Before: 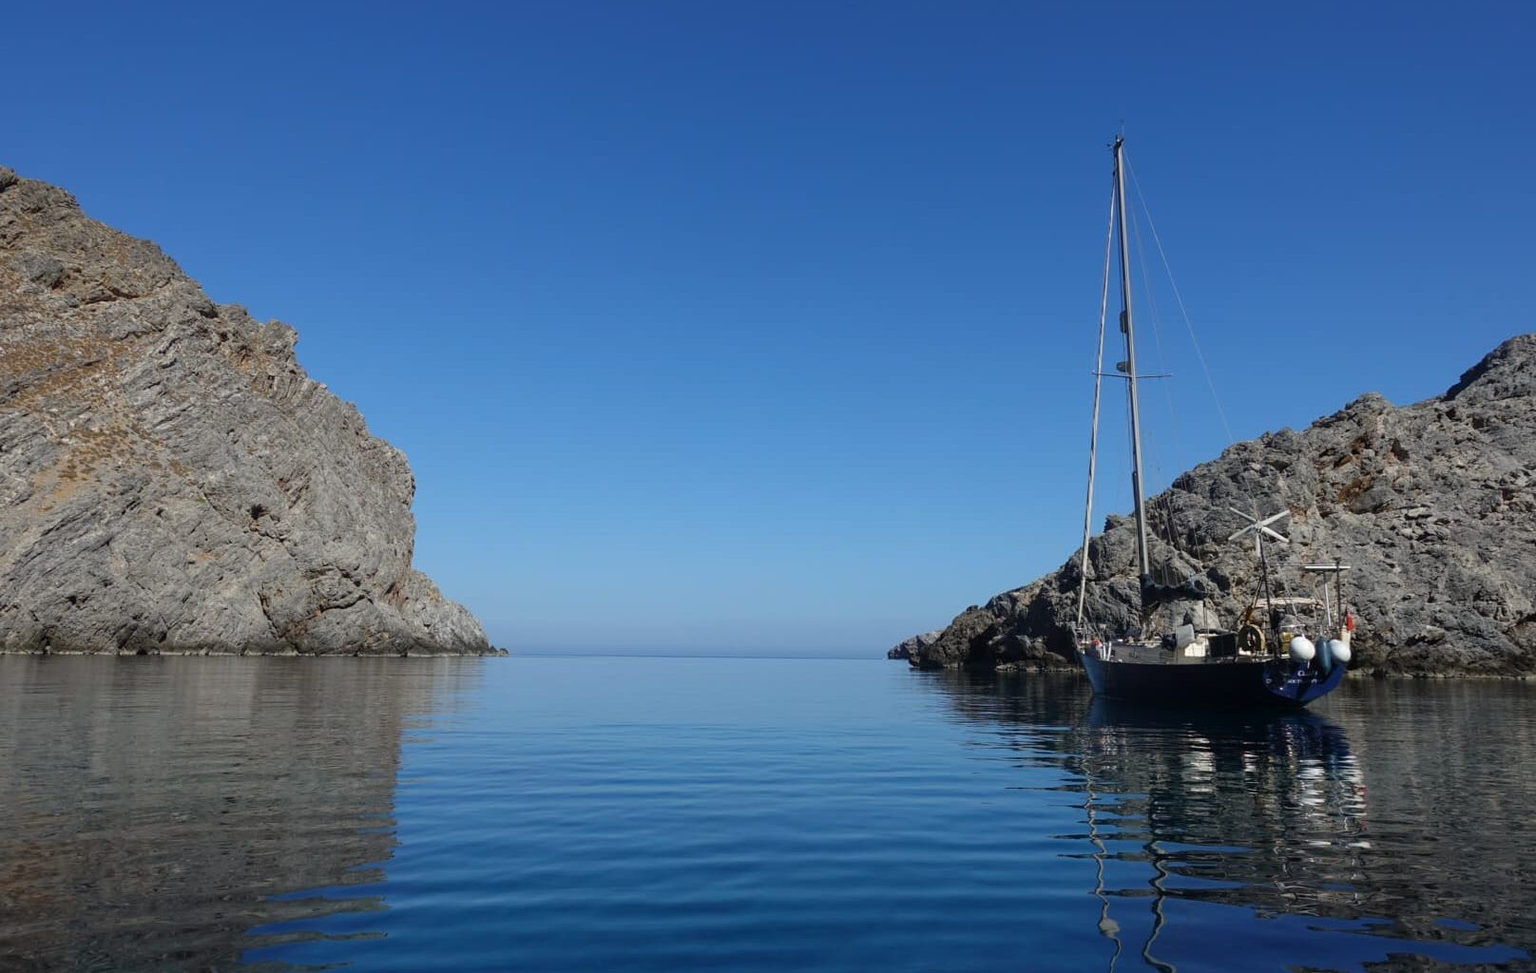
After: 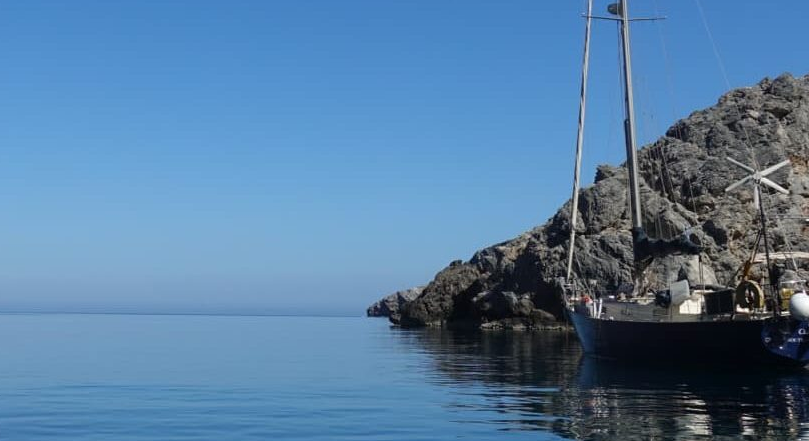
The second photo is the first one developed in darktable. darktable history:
crop: left 35.095%, top 36.82%, right 14.836%, bottom 20.033%
